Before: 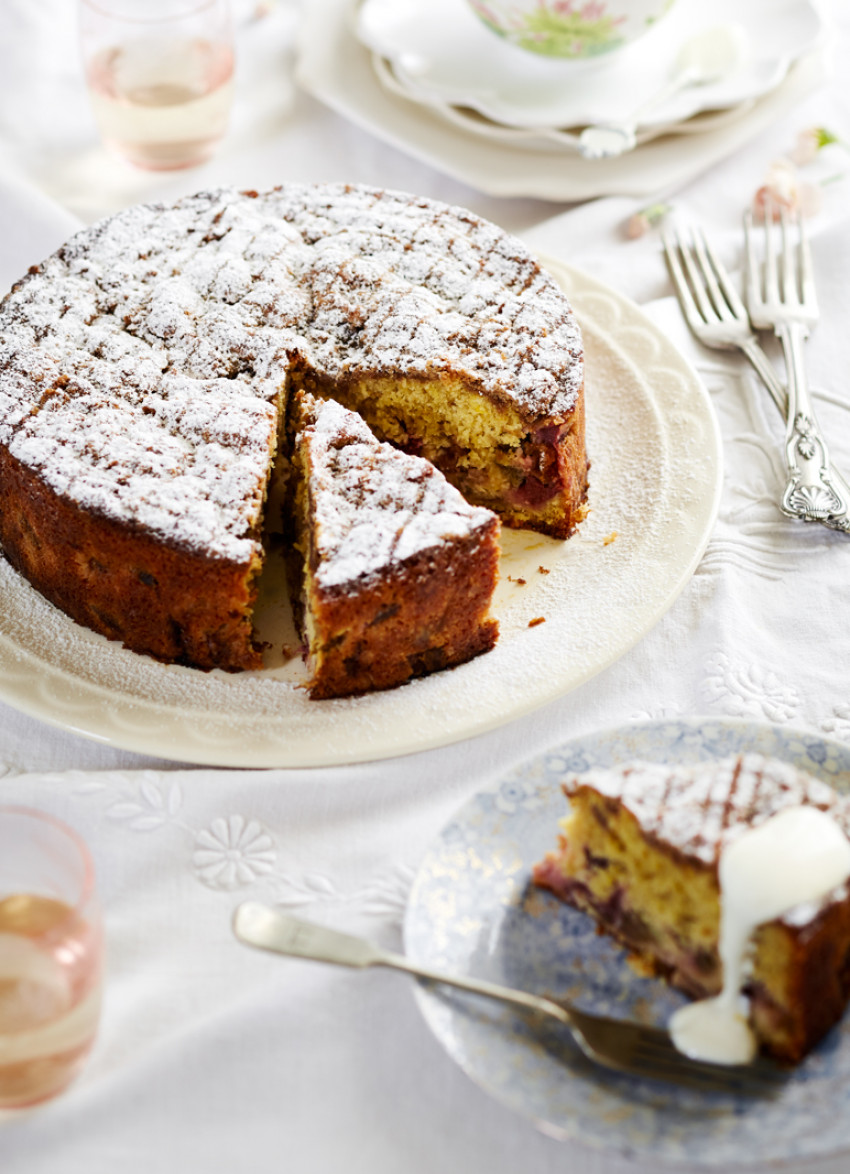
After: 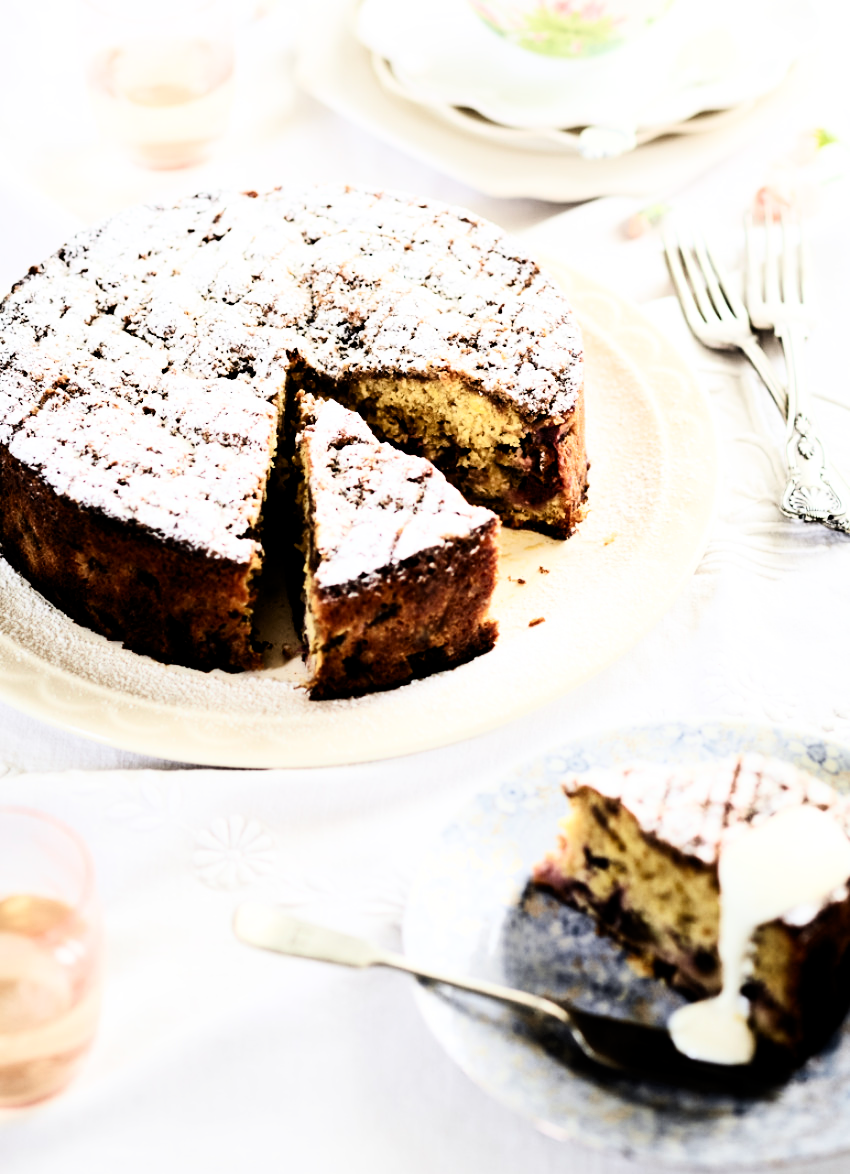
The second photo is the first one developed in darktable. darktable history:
levels: mode automatic, black 0.023%, white 99.97%, levels [0.062, 0.494, 0.925]
filmic rgb: black relative exposure -3.75 EV, white relative exposure 2.4 EV, dynamic range scaling -50%, hardness 3.42, latitude 30%, contrast 1.8
contrast brightness saturation: contrast 0.24, brightness 0.09
